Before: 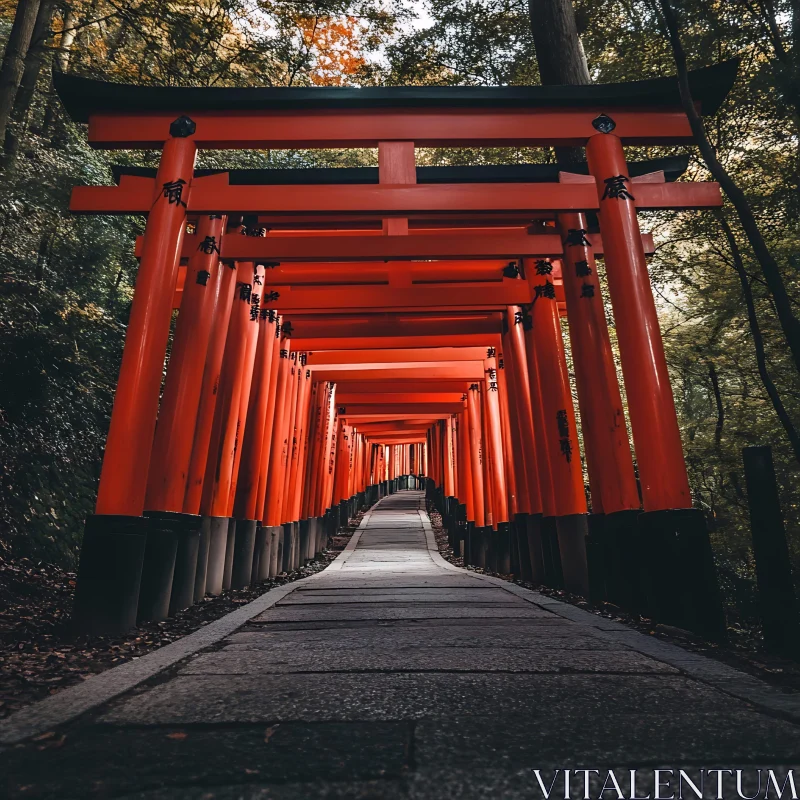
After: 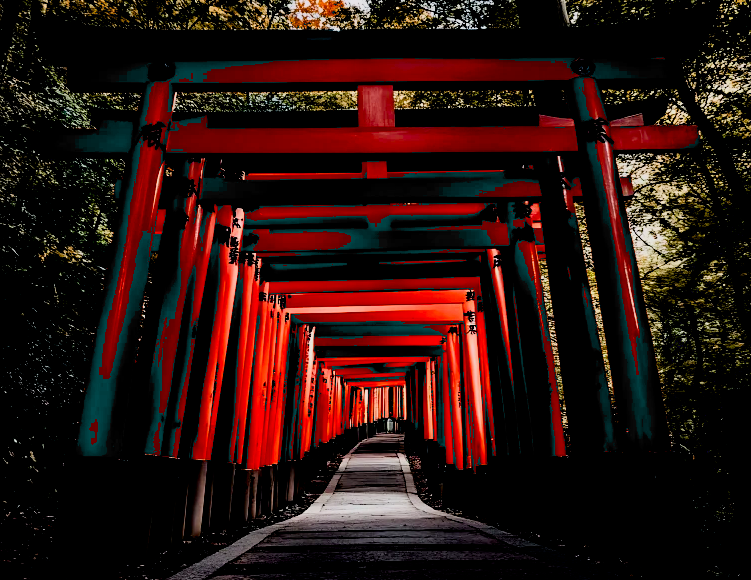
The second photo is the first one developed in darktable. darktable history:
exposure: black level correction 0.056, exposure -0.037 EV, compensate highlight preservation false
crop: left 2.703%, top 7.142%, right 3.387%, bottom 20.32%
filmic rgb: black relative exposure -5 EV, white relative exposure 3.96 EV, hardness 2.89, contrast 1.192
contrast brightness saturation: contrast 0.156, saturation 0.32
